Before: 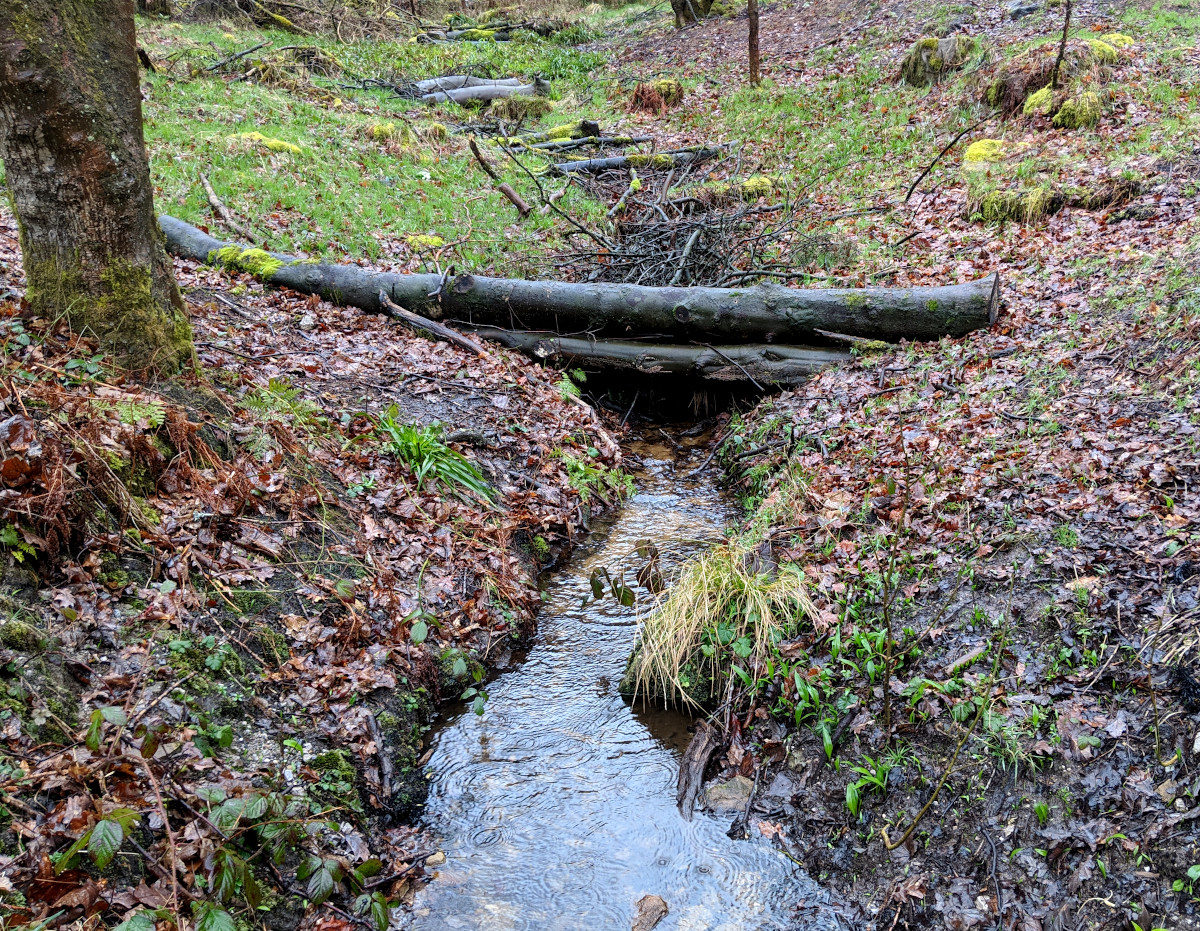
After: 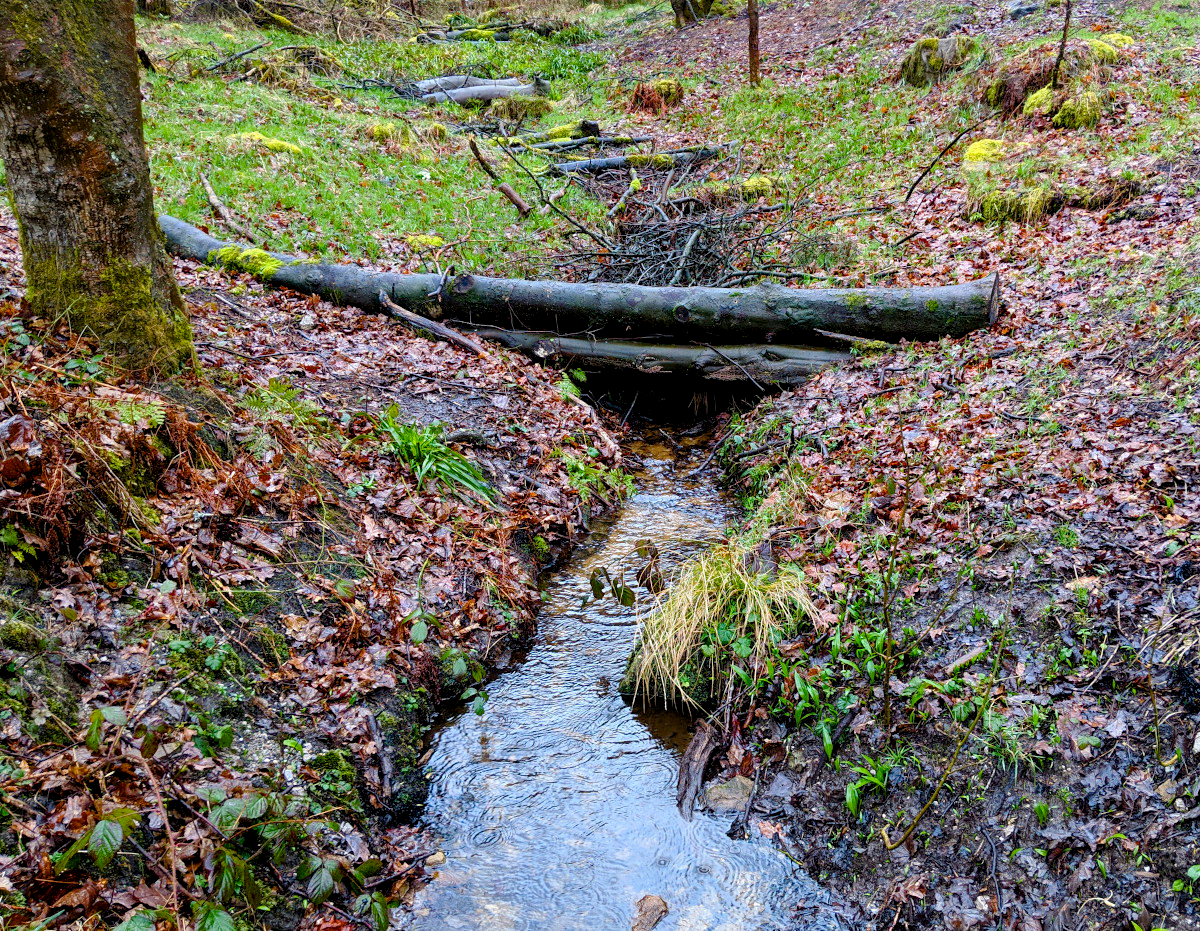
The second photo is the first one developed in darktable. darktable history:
color balance rgb: highlights gain › chroma 0.107%, highlights gain › hue 329.75°, global offset › luminance -0.471%, linear chroma grading › global chroma 14.674%, perceptual saturation grading › global saturation 20%, perceptual saturation grading › highlights -25.383%, perceptual saturation grading › shadows 50.224%
